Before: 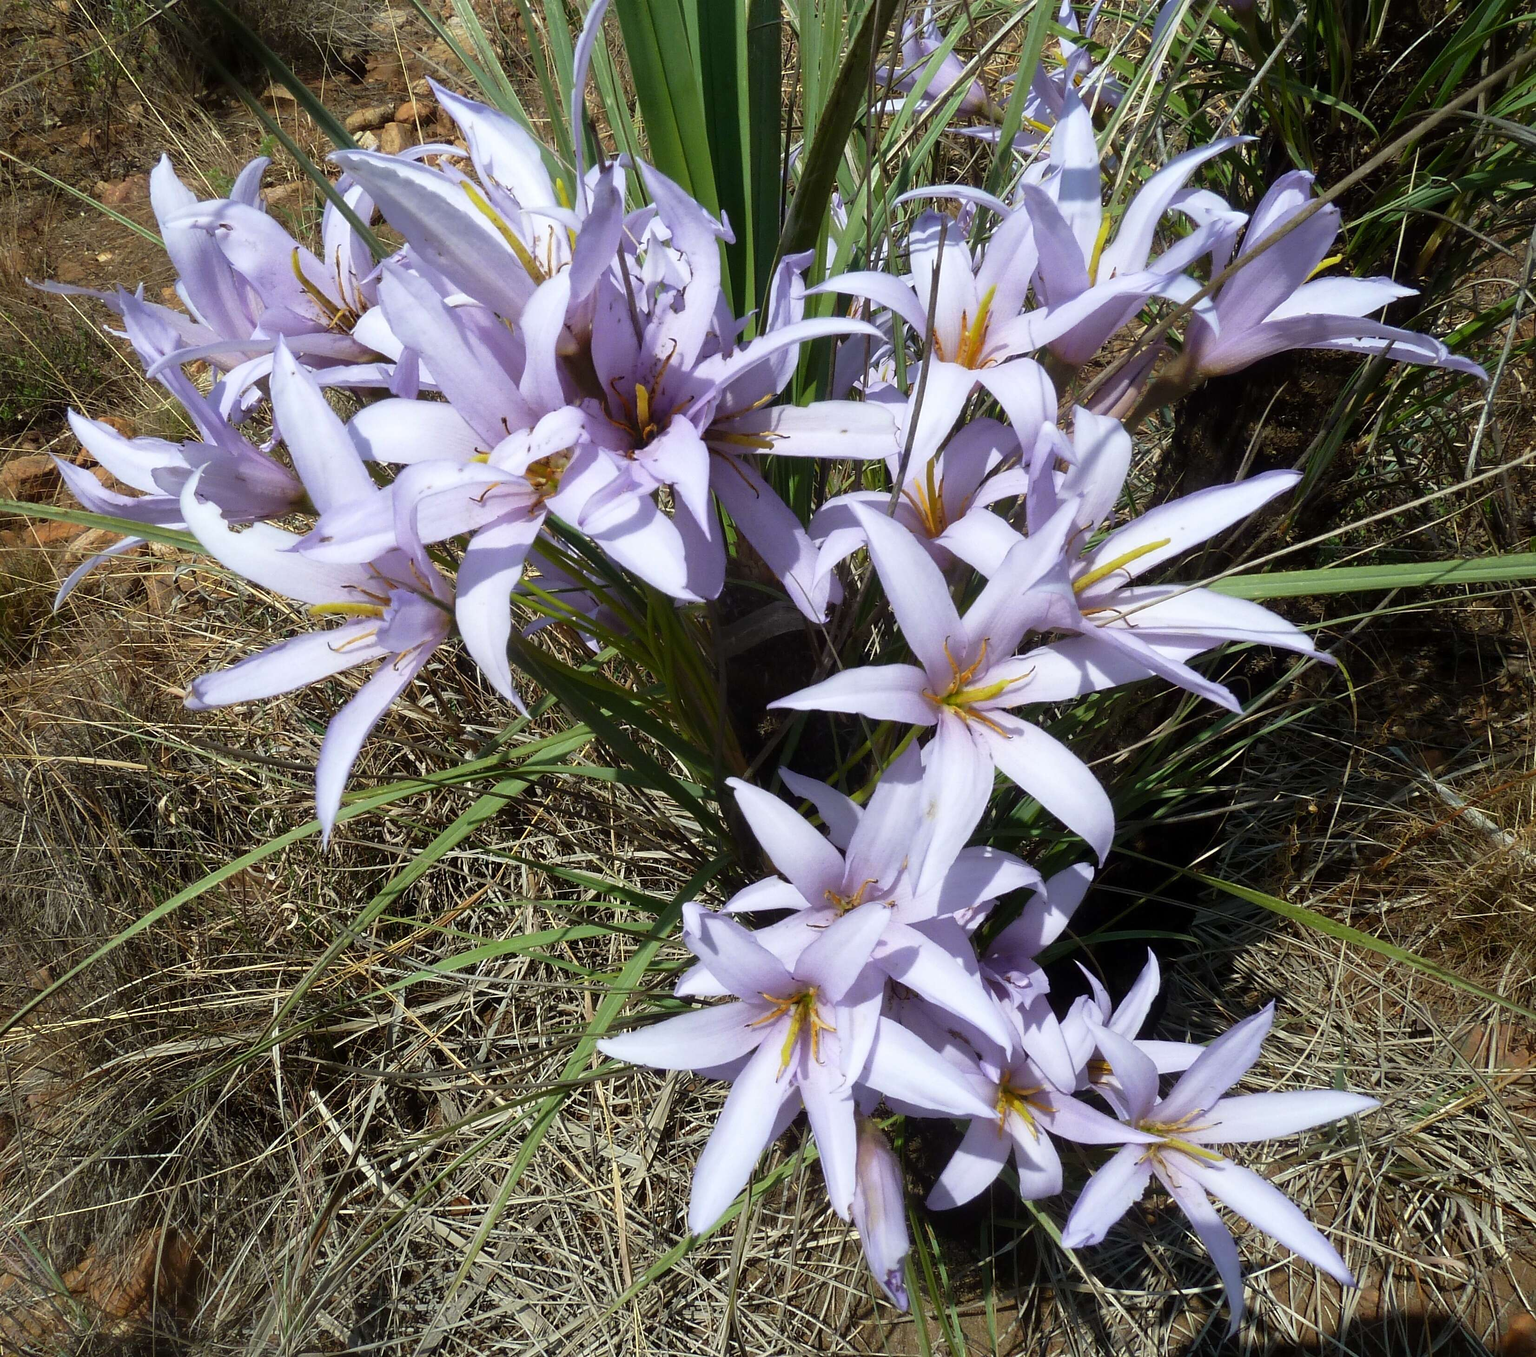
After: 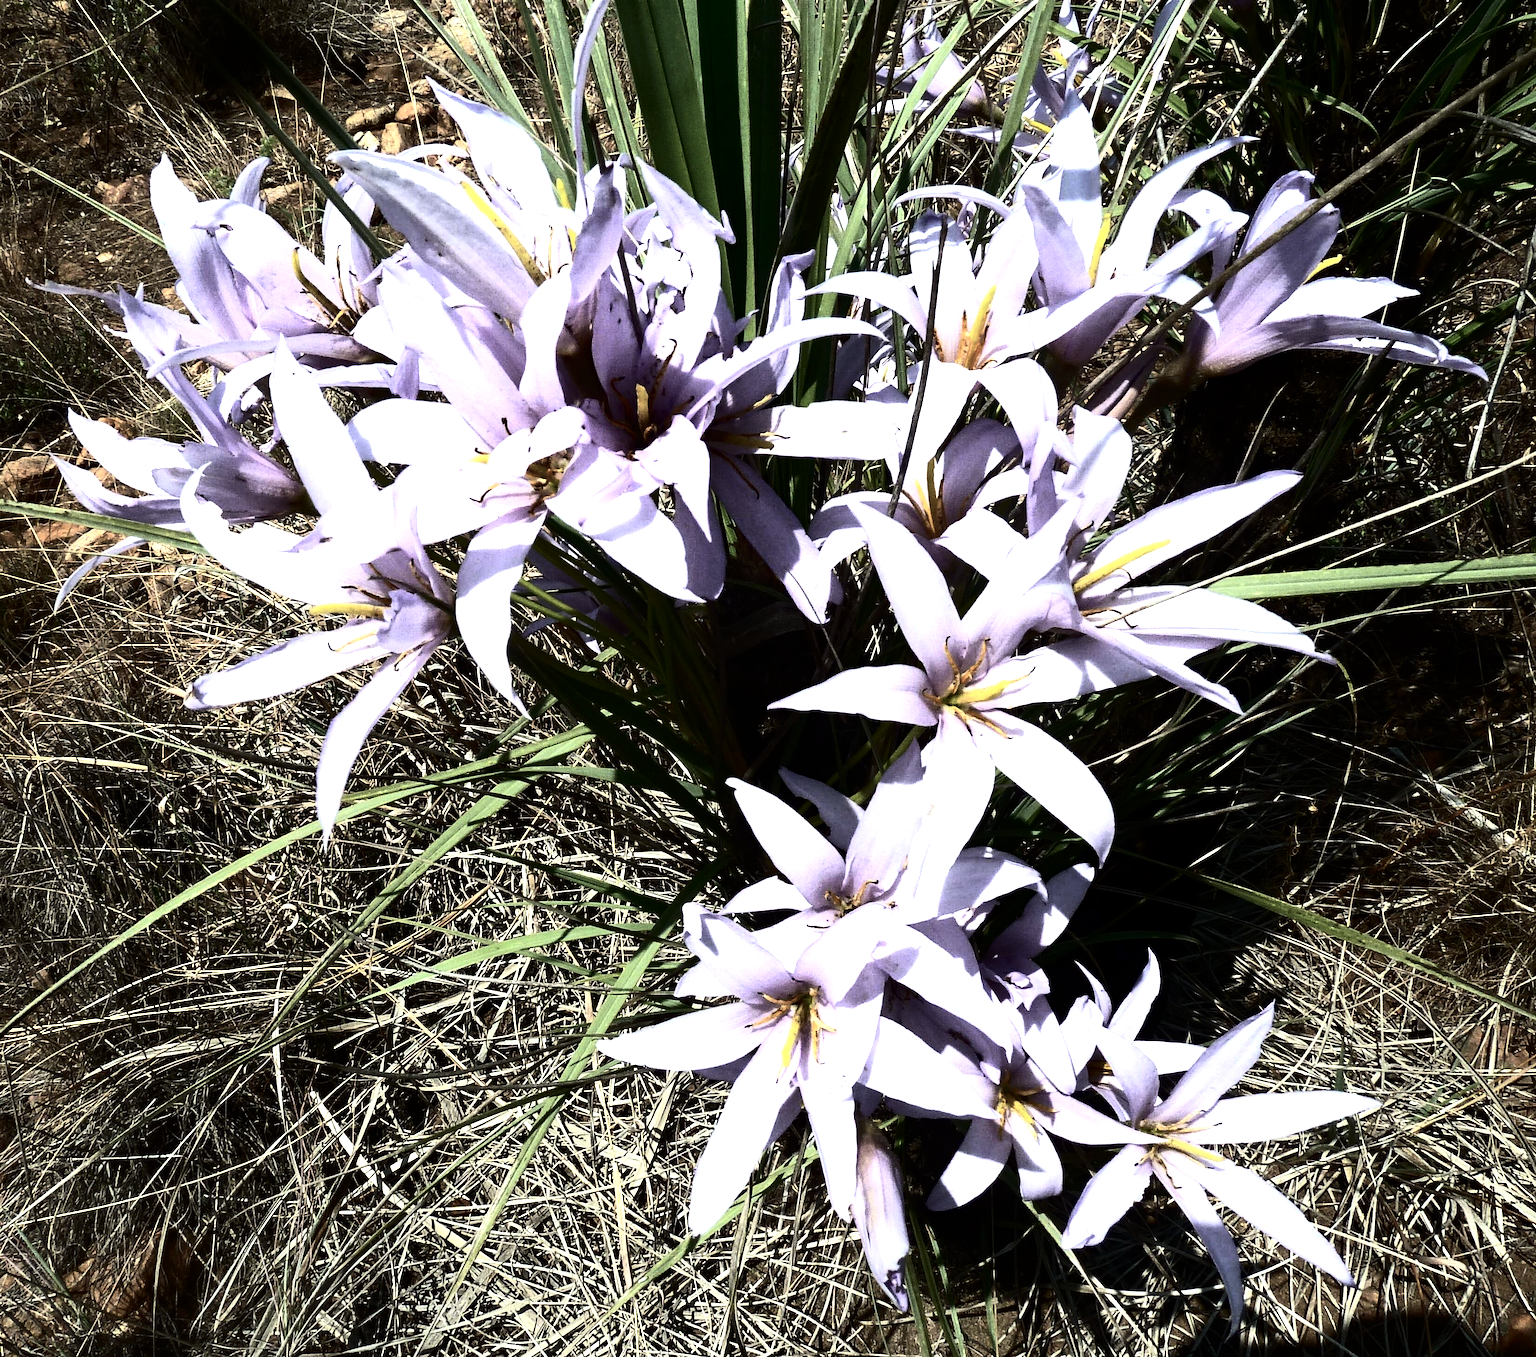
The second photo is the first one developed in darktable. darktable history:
haze removal: strength 0.289, distance 0.243, compatibility mode true, adaptive false
tone equalizer: -8 EV -0.774 EV, -7 EV -0.669 EV, -6 EV -0.613 EV, -5 EV -0.377 EV, -3 EV 0.394 EV, -2 EV 0.6 EV, -1 EV 0.692 EV, +0 EV 0.767 EV, edges refinement/feathering 500, mask exposure compensation -1.57 EV, preserve details no
color balance rgb: shadows lift › luminance -9.182%, perceptual saturation grading › global saturation -32.233%, perceptual brilliance grading › highlights 16.254%, perceptual brilliance grading › shadows -13.772%
contrast brightness saturation: contrast 0.293
